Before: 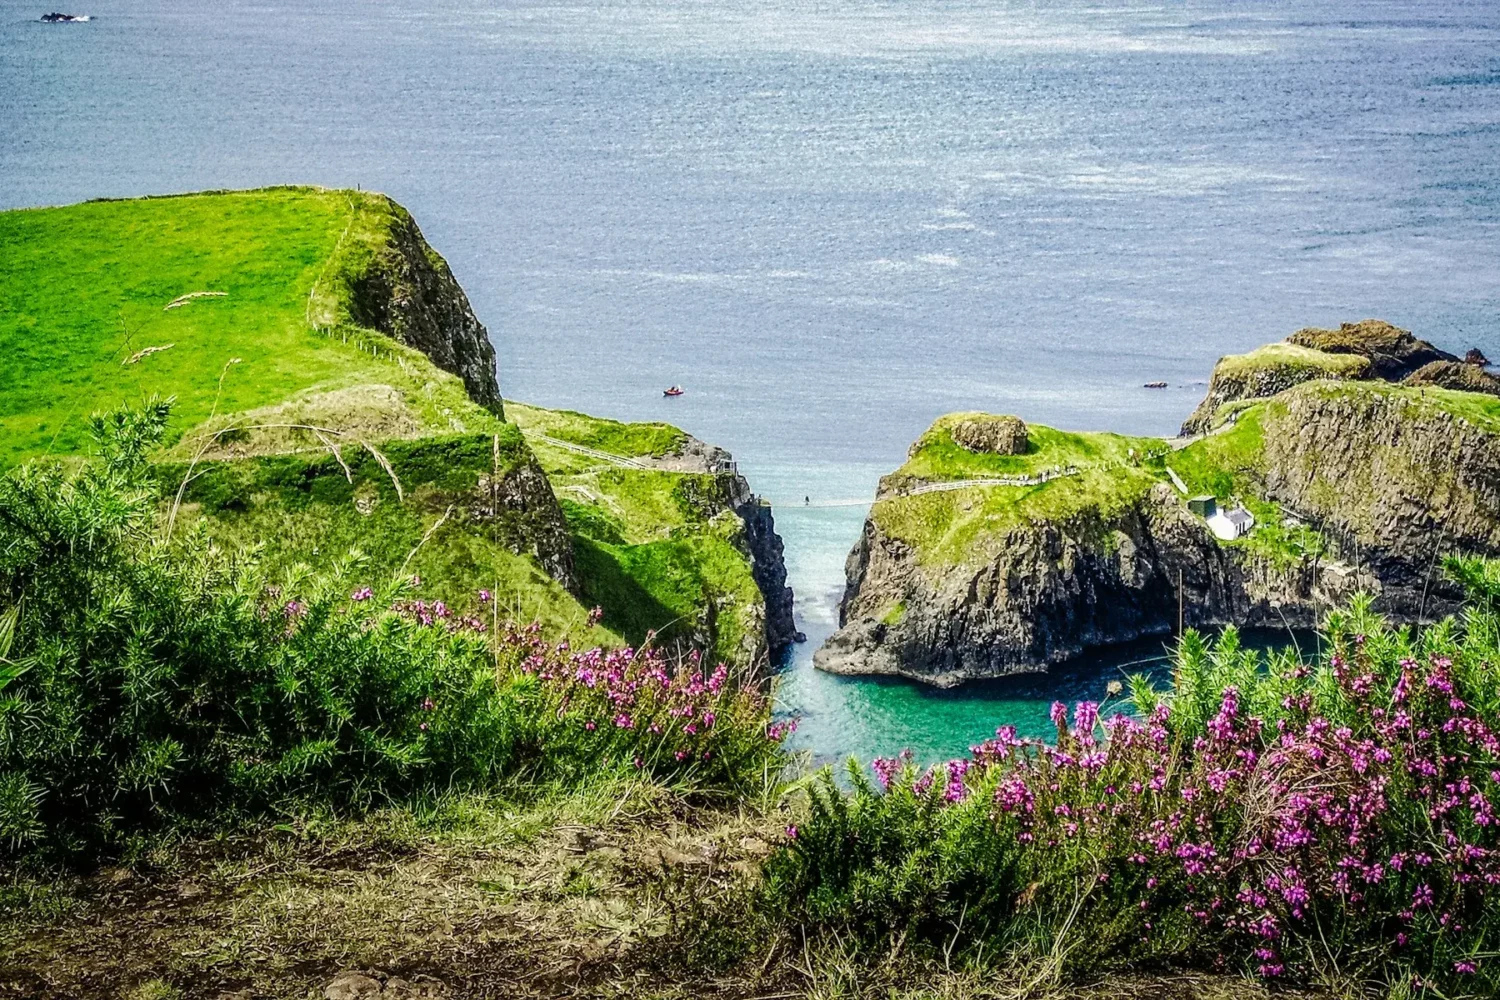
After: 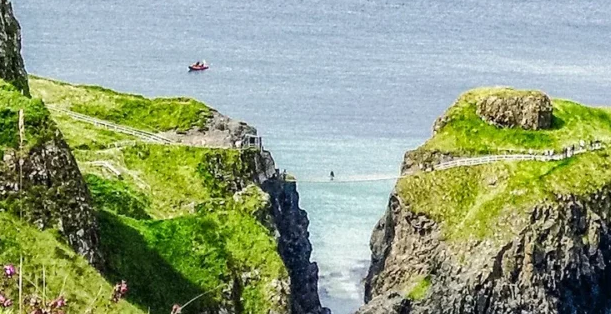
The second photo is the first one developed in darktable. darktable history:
crop: left 31.72%, top 32.506%, right 27.501%, bottom 36.037%
